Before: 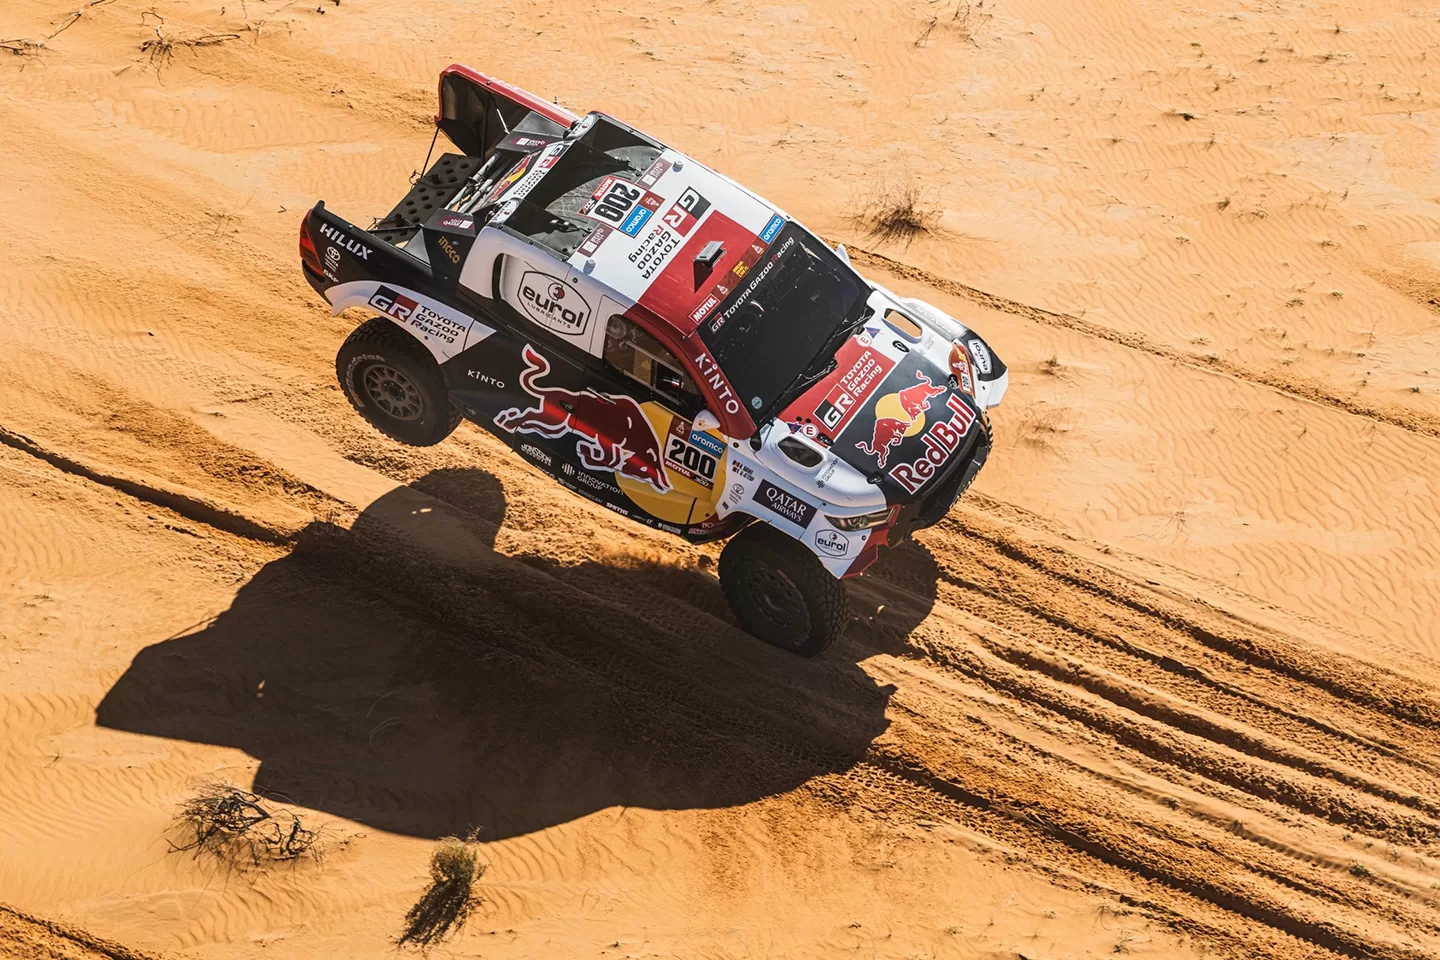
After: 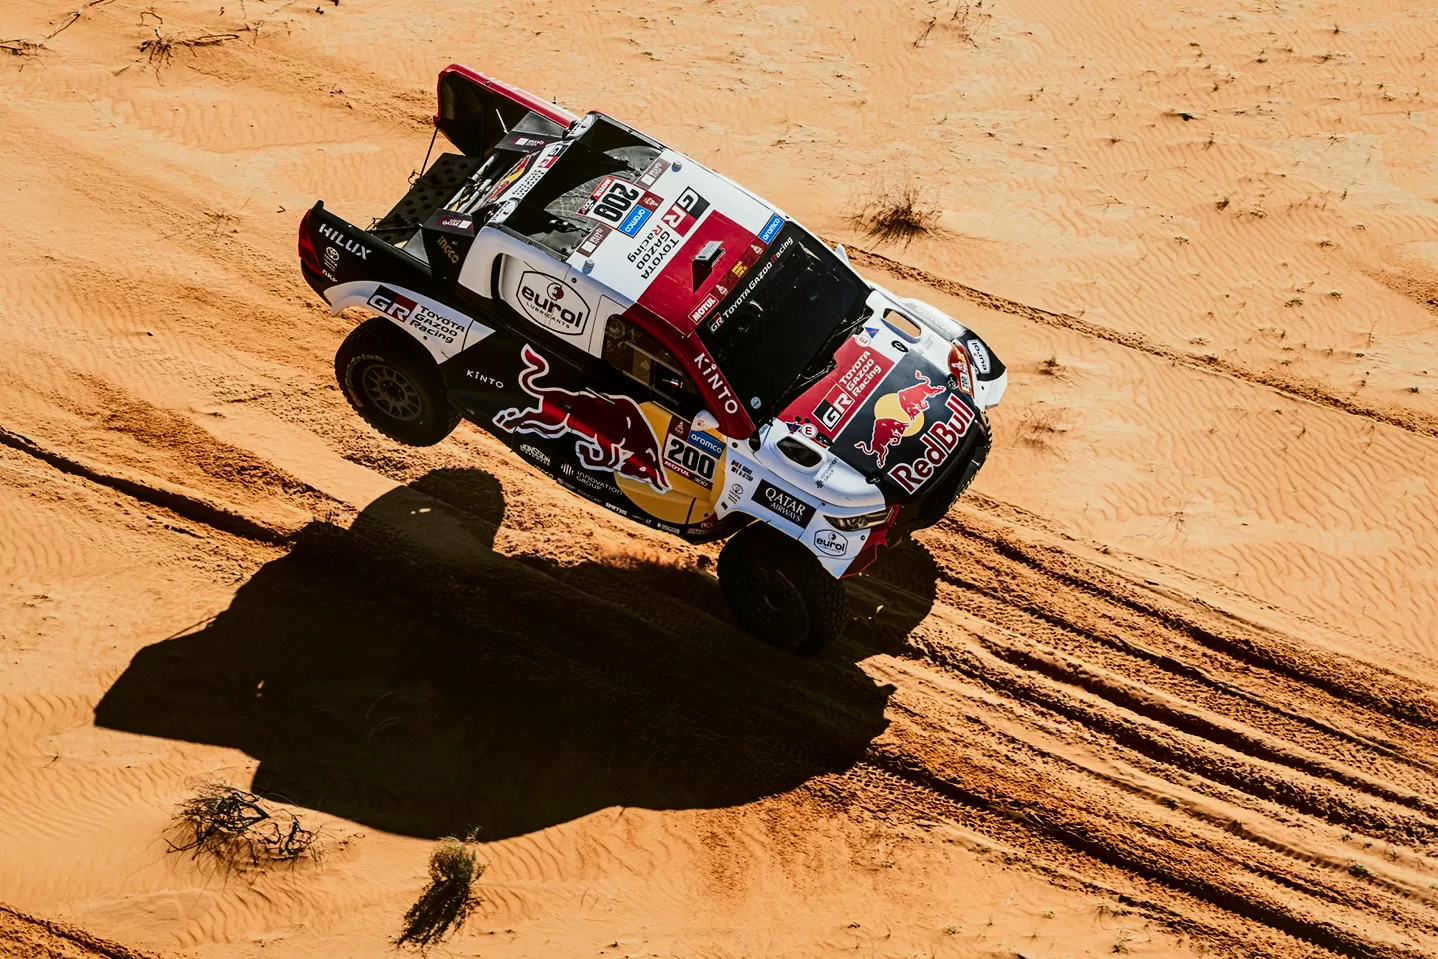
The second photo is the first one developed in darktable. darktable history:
filmic rgb: hardness 4.17
local contrast: mode bilateral grid, contrast 100, coarseness 100, detail 165%, midtone range 0.2
crop and rotate: left 0.126%
white balance: red 0.982, blue 1.018
contrast brightness saturation: brightness -0.25, saturation 0.2
exposure: black level correction -0.015, compensate highlight preservation false
tone curve: curves: ch0 [(0, 0.023) (0.087, 0.065) (0.184, 0.168) (0.45, 0.54) (0.57, 0.683) (0.722, 0.825) (0.877, 0.948) (1, 1)]; ch1 [(0, 0) (0.388, 0.369) (0.447, 0.447) (0.505, 0.5) (0.534, 0.528) (0.573, 0.583) (0.663, 0.68) (1, 1)]; ch2 [(0, 0) (0.314, 0.223) (0.427, 0.405) (0.492, 0.505) (0.531, 0.55) (0.589, 0.599) (1, 1)], color space Lab, independent channels, preserve colors none
